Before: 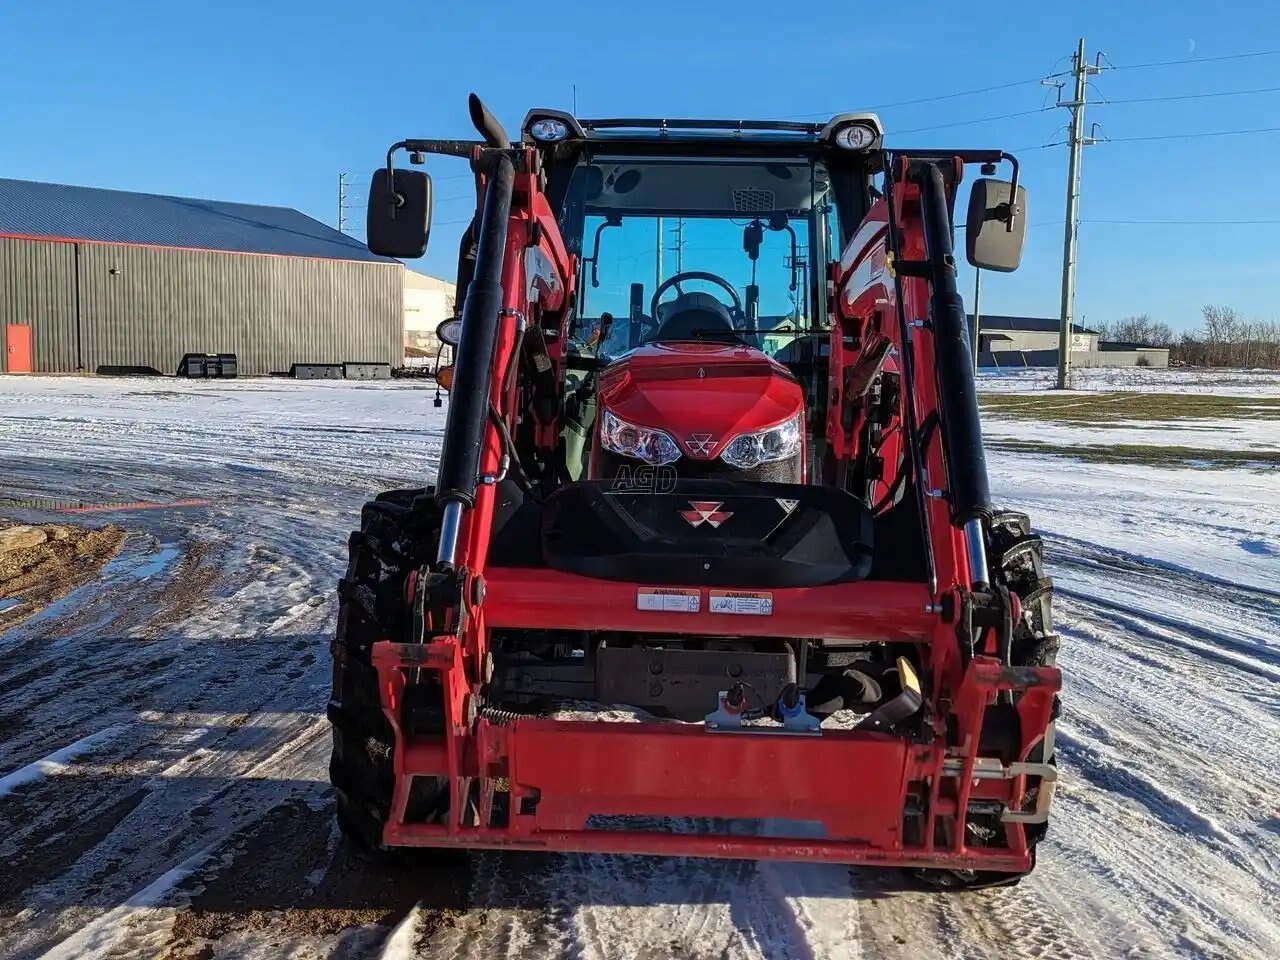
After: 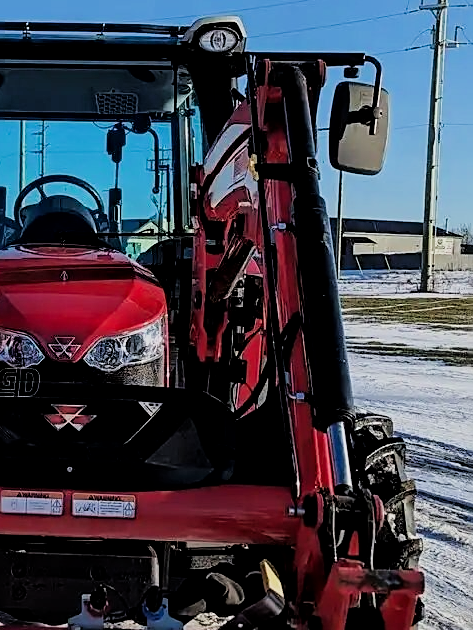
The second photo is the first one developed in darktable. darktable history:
local contrast: mode bilateral grid, contrast 19, coarseness 51, detail 119%, midtone range 0.2
sharpen: on, module defaults
filmic rgb: black relative exposure -4.4 EV, white relative exposure 5.03 EV, hardness 2.21, latitude 39.14%, contrast 1.156, highlights saturation mix 10.37%, shadows ↔ highlights balance 0.786%, contrast in shadows safe
crop and rotate: left 49.789%, top 10.113%, right 13.238%, bottom 24.207%
contrast brightness saturation: contrast 0.038, saturation 0.066
